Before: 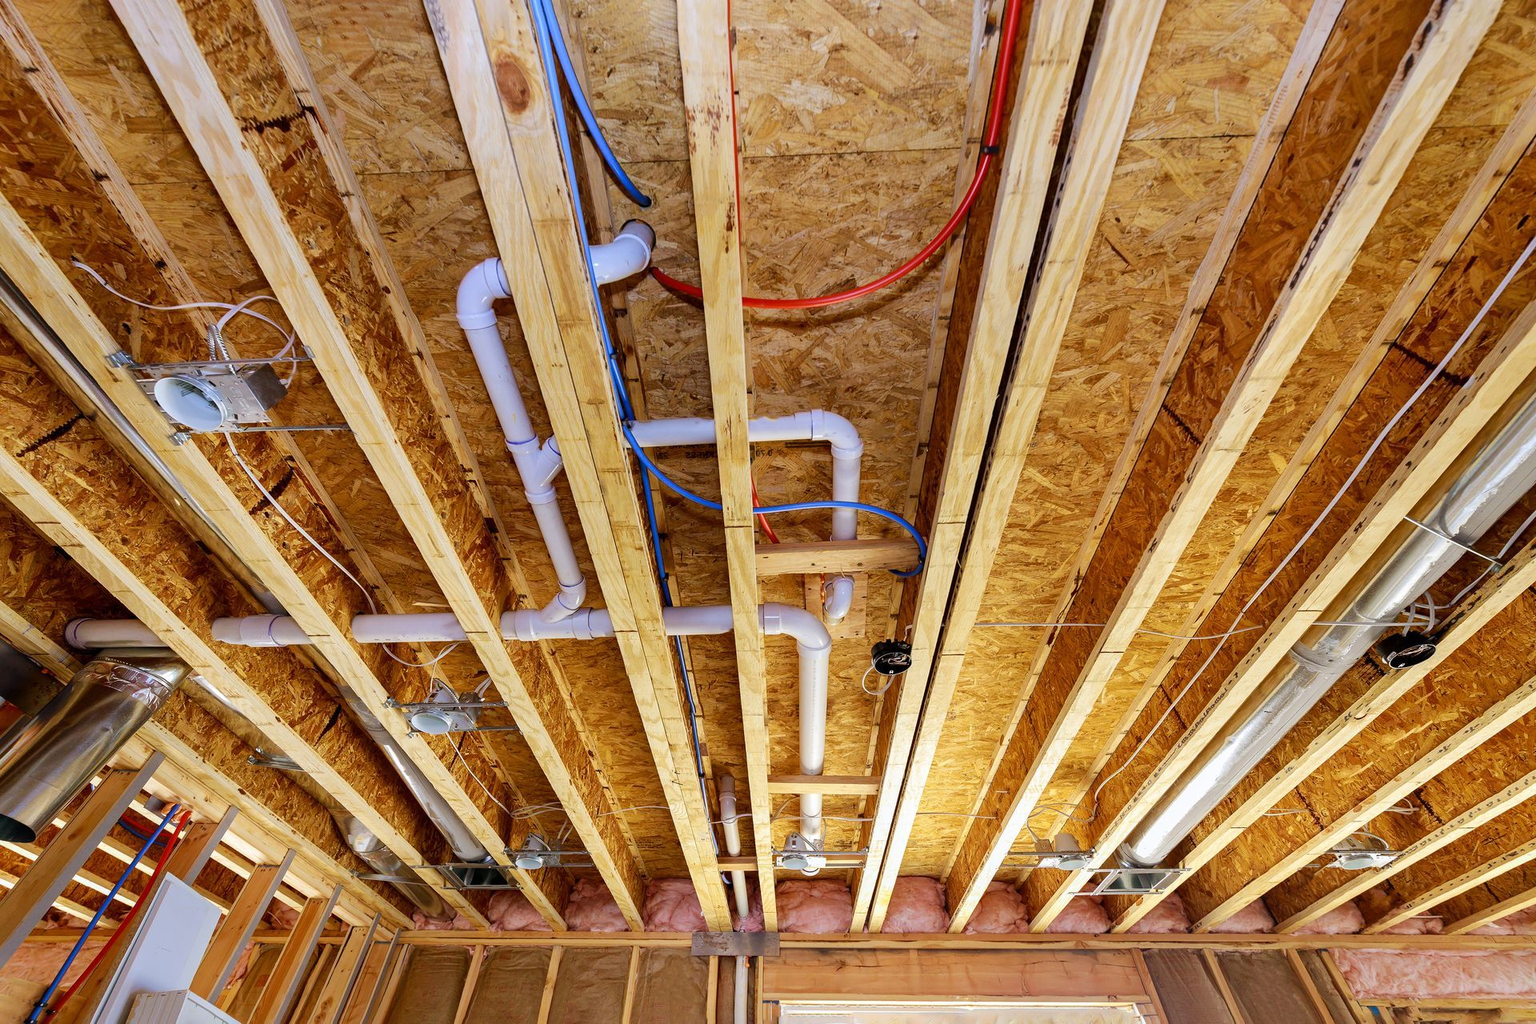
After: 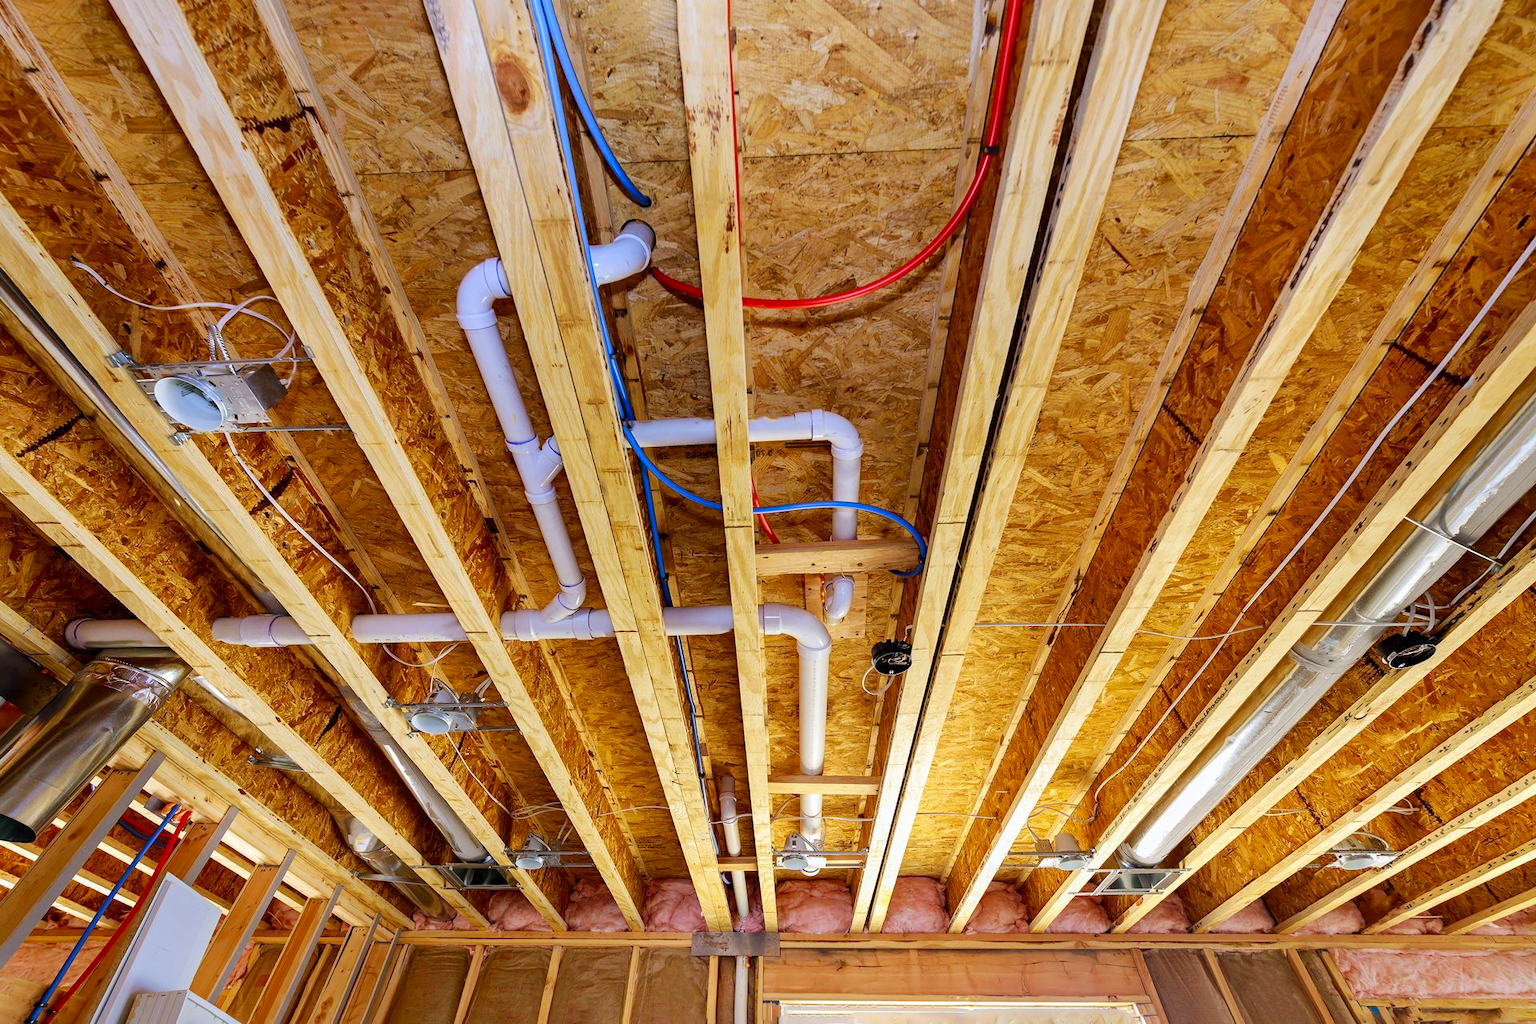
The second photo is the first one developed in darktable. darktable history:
contrast brightness saturation: contrast 0.044, saturation 0.159
